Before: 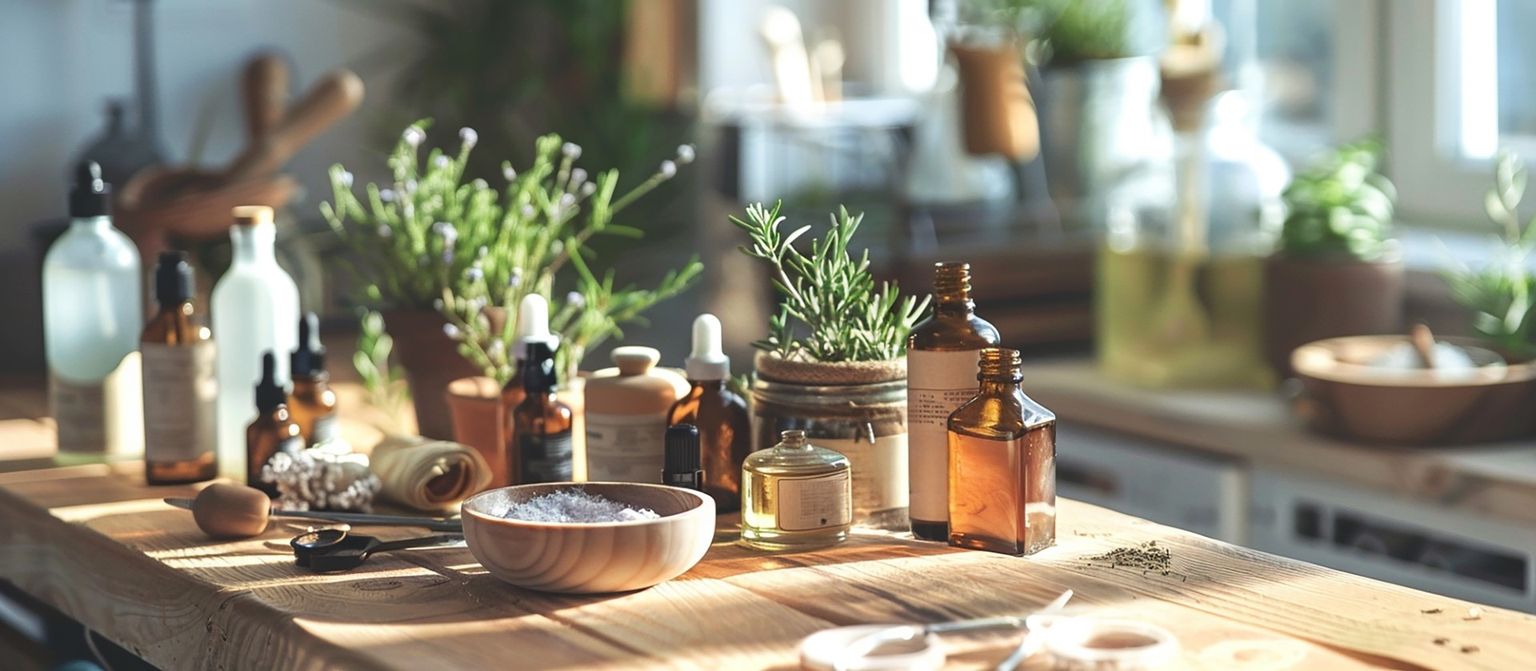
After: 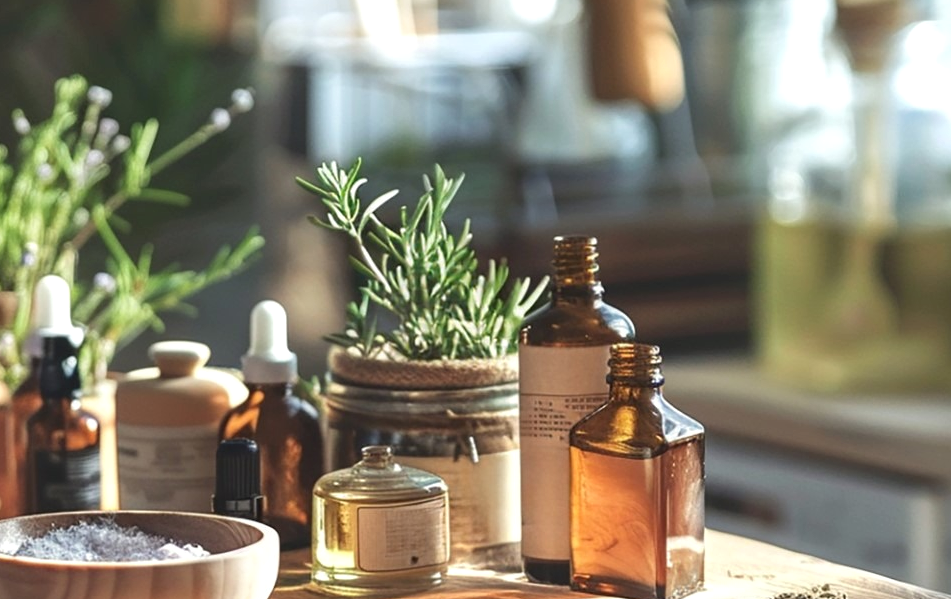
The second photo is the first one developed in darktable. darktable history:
local contrast: highlights 100%, shadows 100%, detail 131%, midtone range 0.2
crop: left 32.075%, top 10.976%, right 18.355%, bottom 17.596%
